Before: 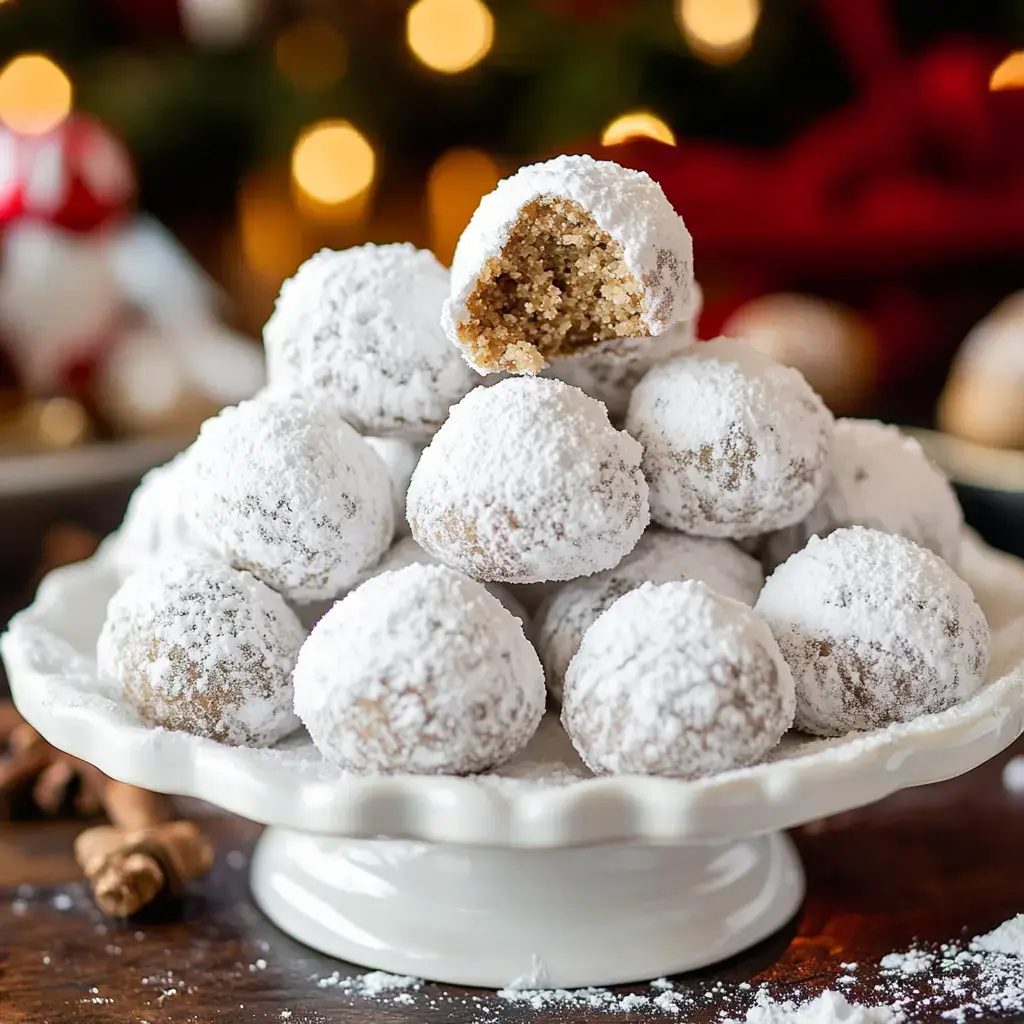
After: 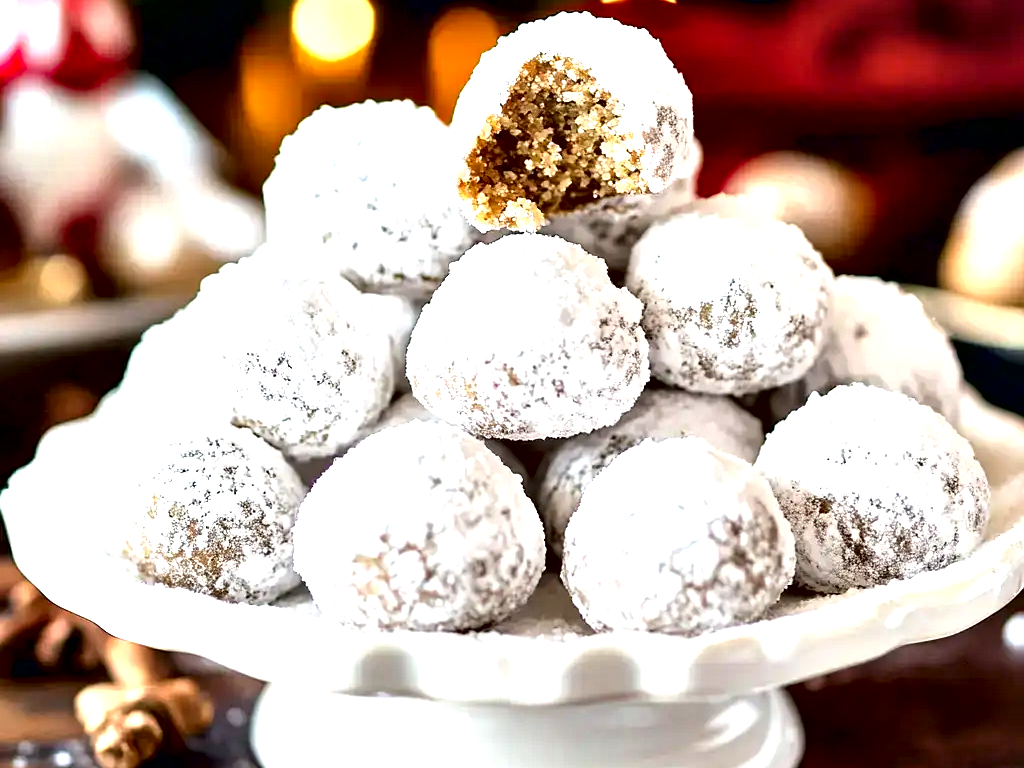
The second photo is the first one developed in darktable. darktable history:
crop: top 14.006%, bottom 10.941%
contrast equalizer: y [[0.6 ×6], [0.55 ×6], [0 ×6], [0 ×6], [0 ×6]]
local contrast: mode bilateral grid, contrast 20, coarseness 50, detail 119%, midtone range 0.2
exposure: black level correction 0, exposure 0.952 EV, compensate highlight preservation false
